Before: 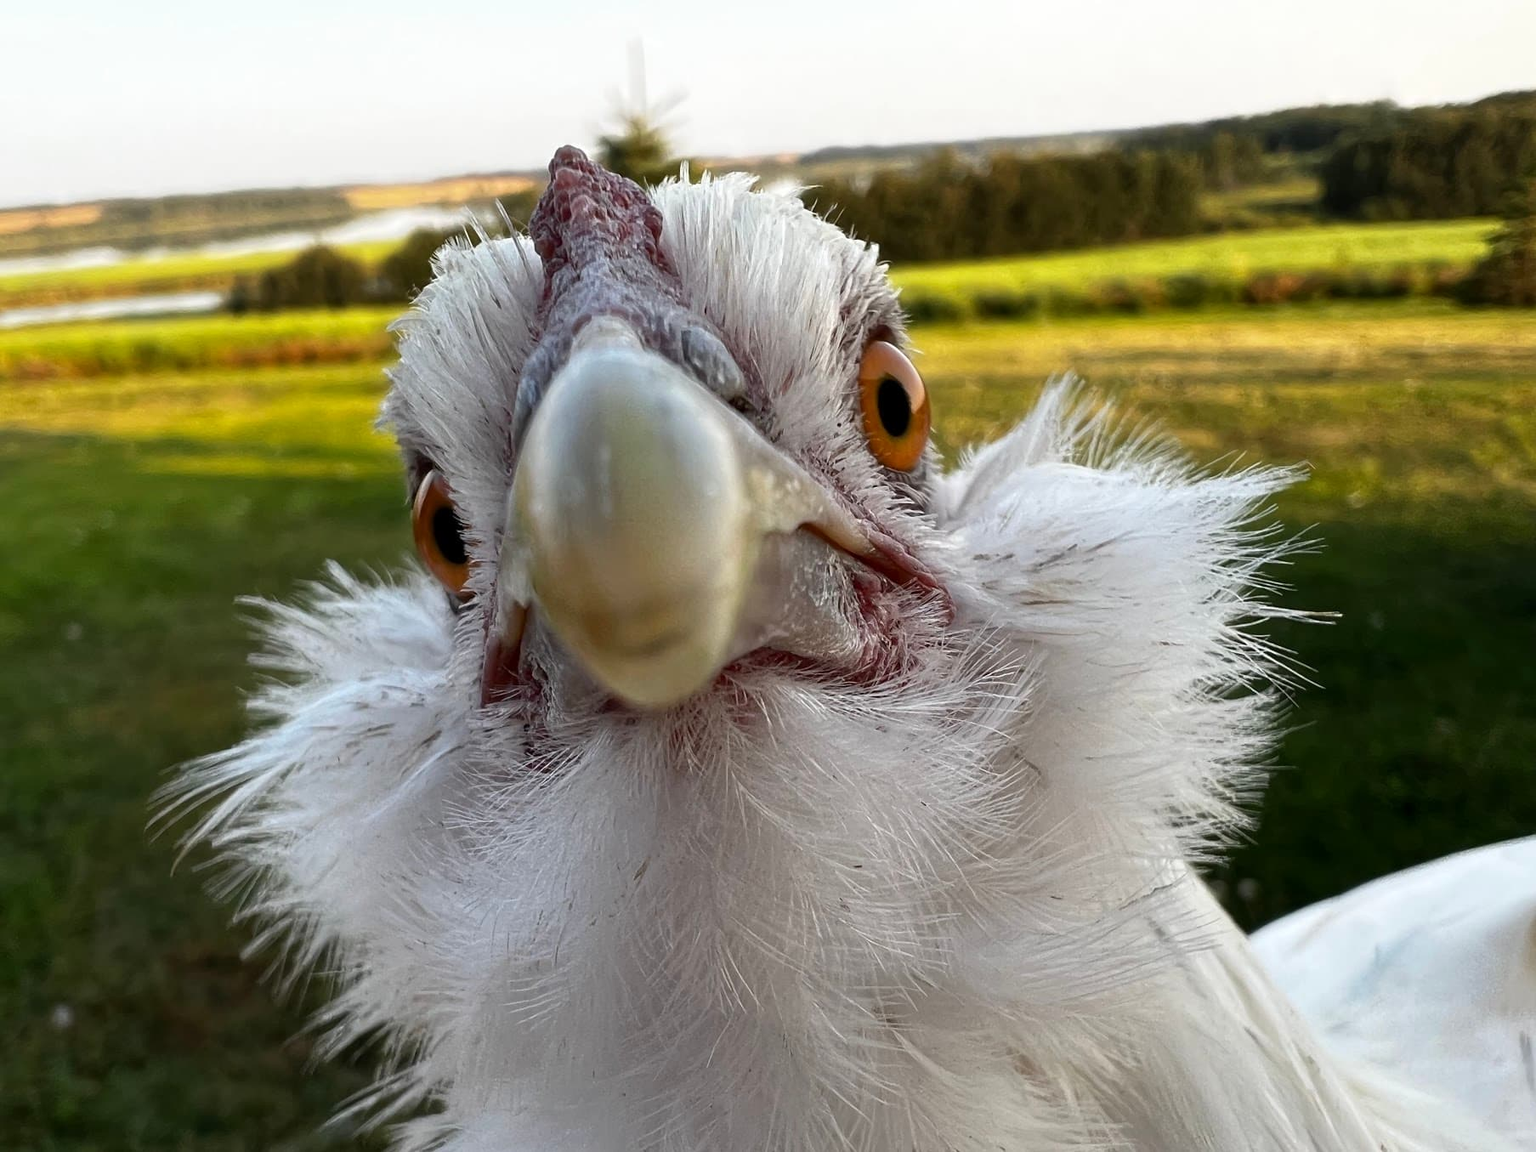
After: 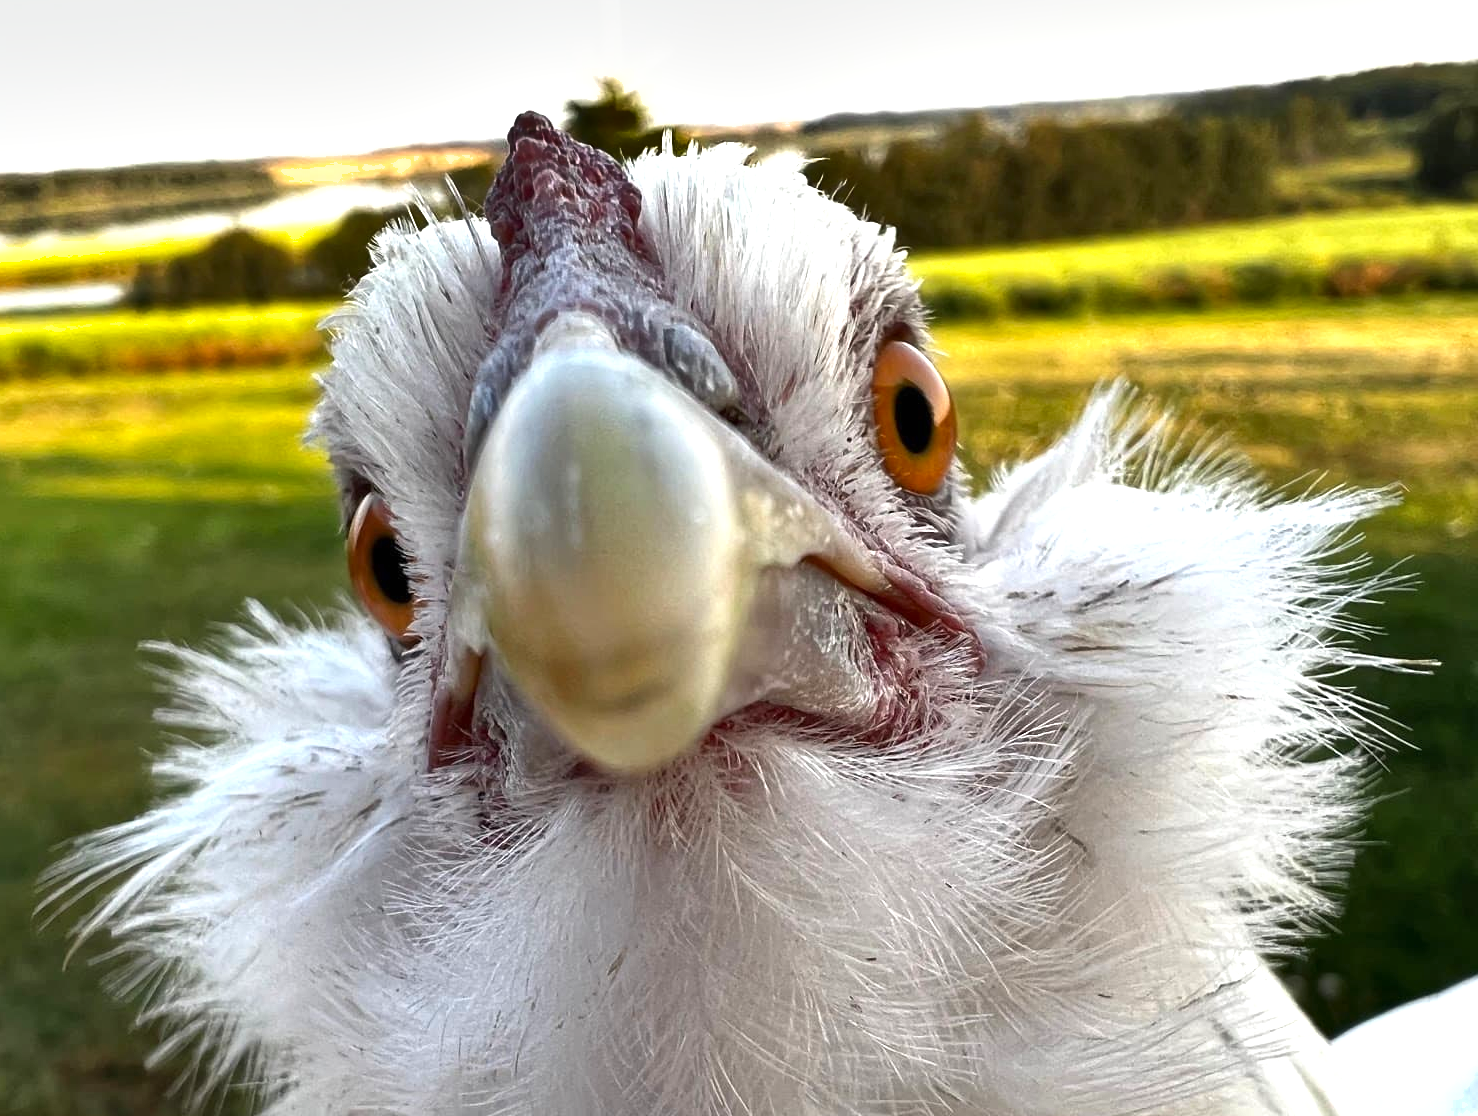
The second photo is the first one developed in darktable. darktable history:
exposure: black level correction 0, exposure 0.701 EV, compensate highlight preservation false
shadows and highlights: soften with gaussian
crop and rotate: left 7.642%, top 4.465%, right 10.526%, bottom 13.113%
